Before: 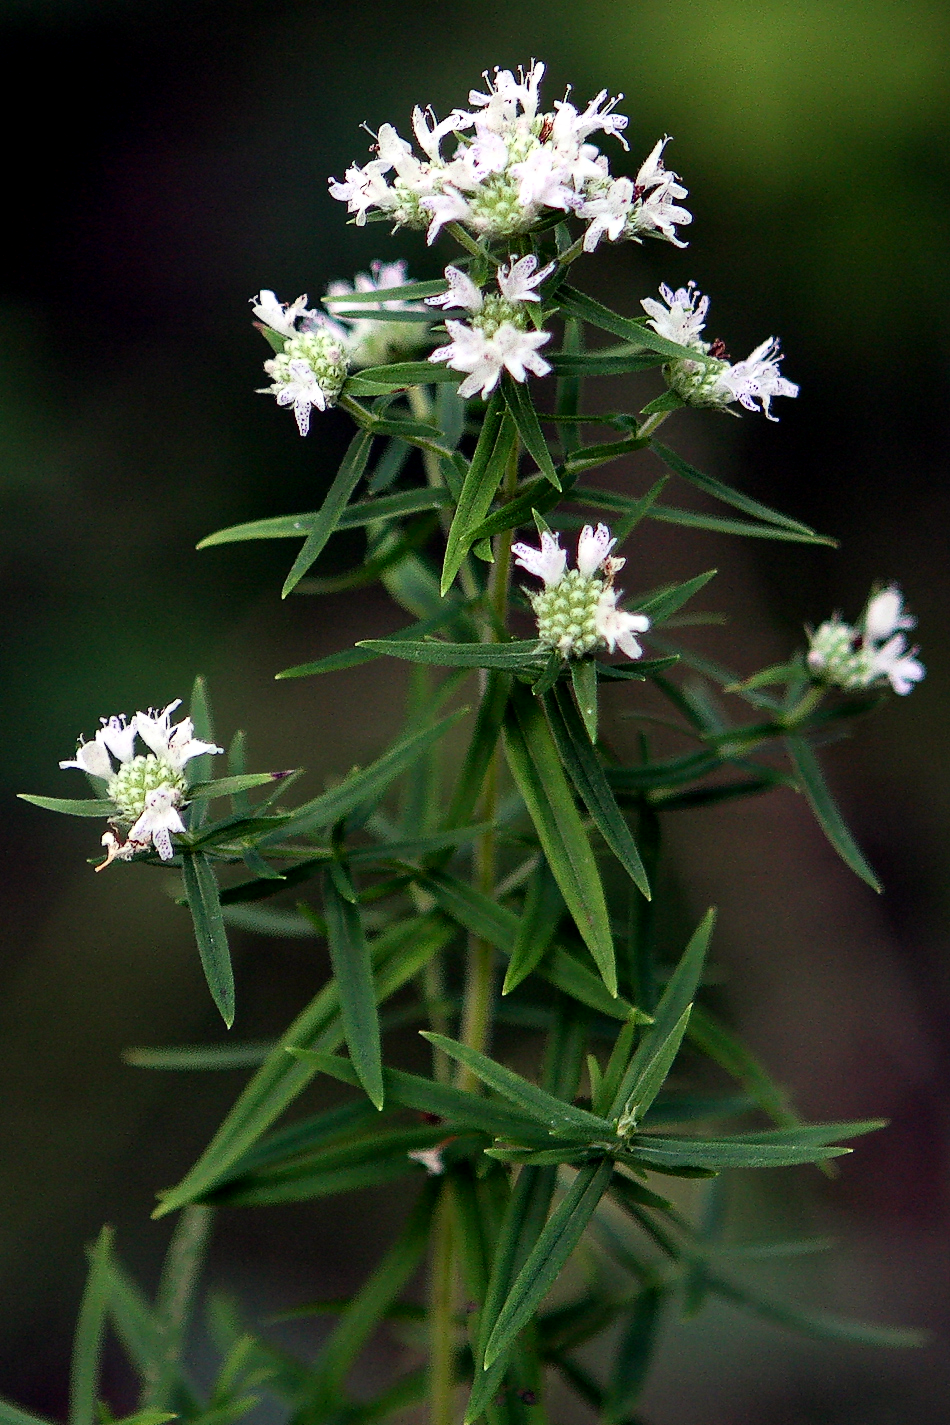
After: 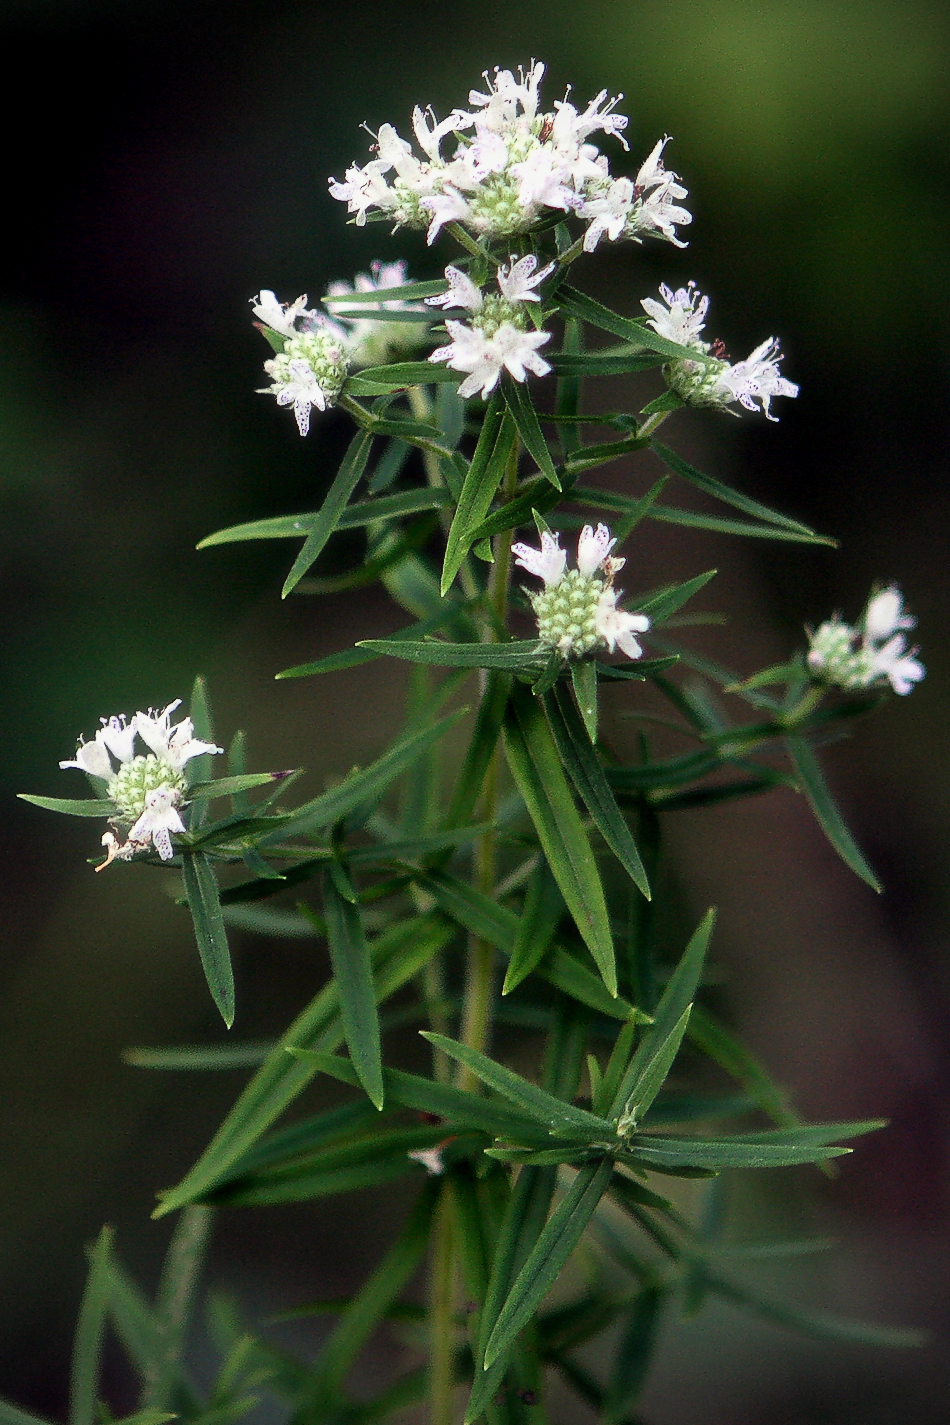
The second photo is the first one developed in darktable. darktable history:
haze removal: strength -0.092, compatibility mode true, adaptive false
vignetting: brightness -0.464, saturation -0.295
